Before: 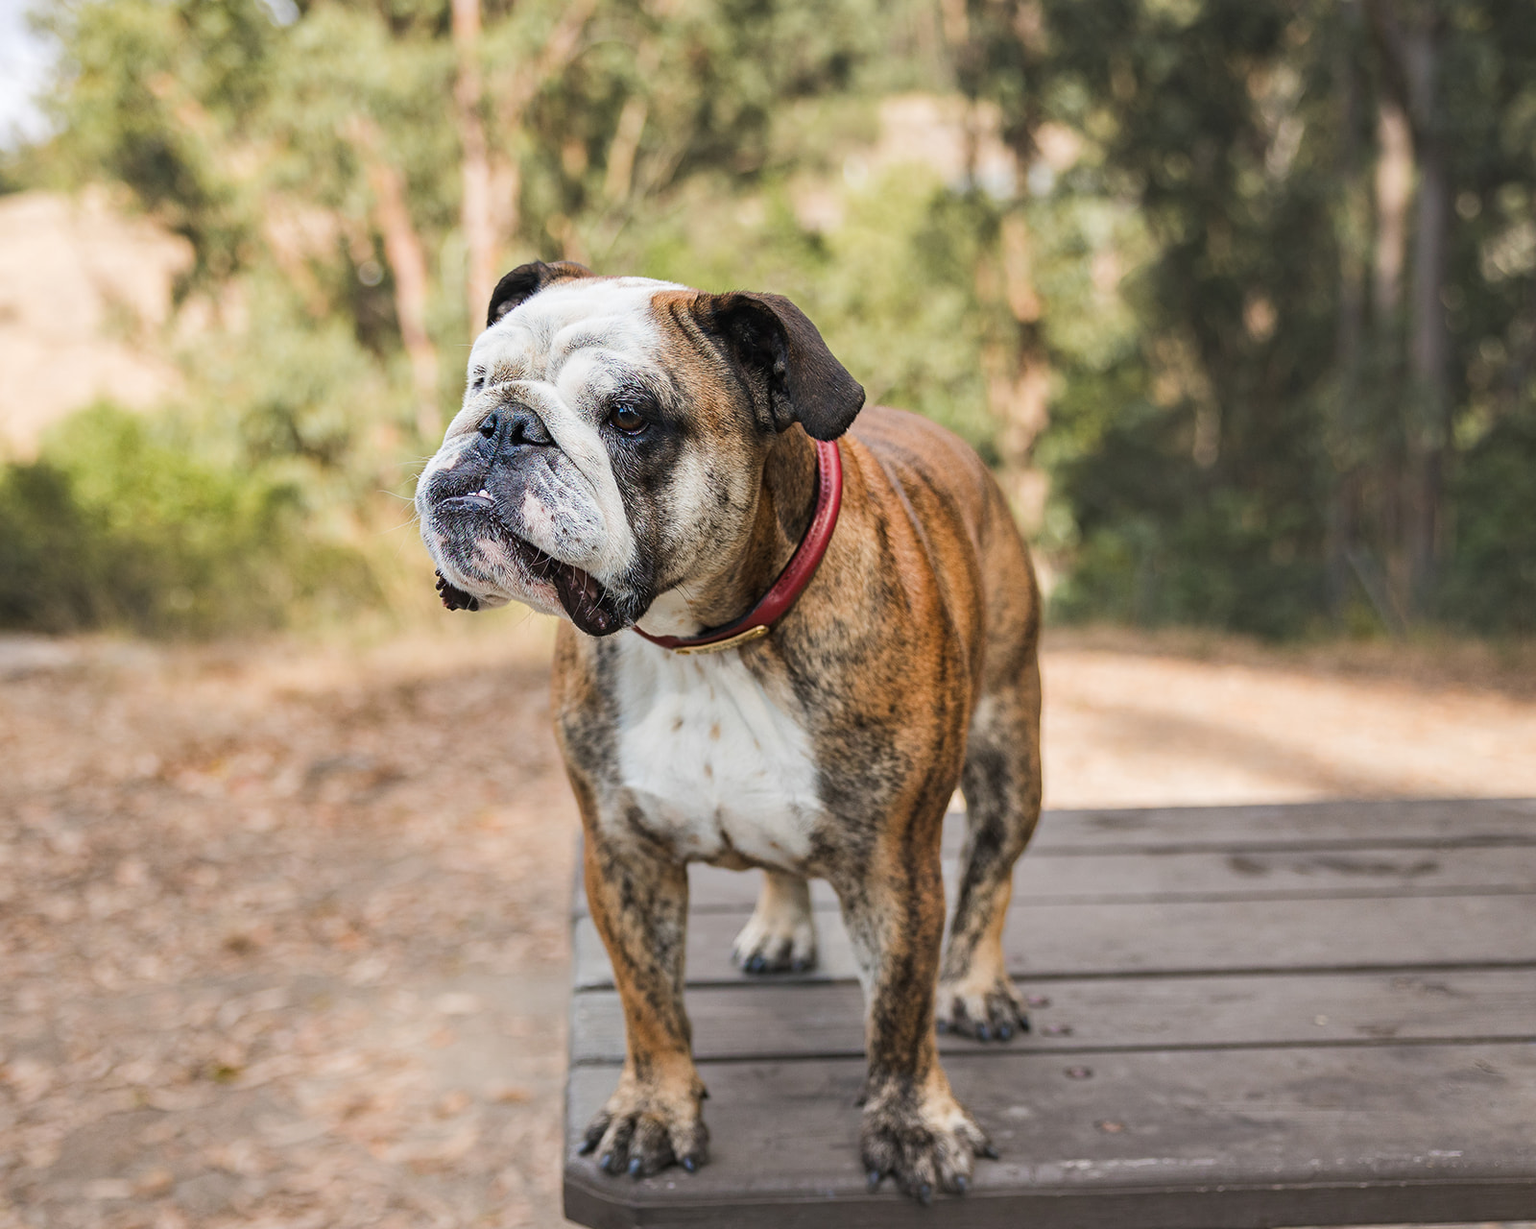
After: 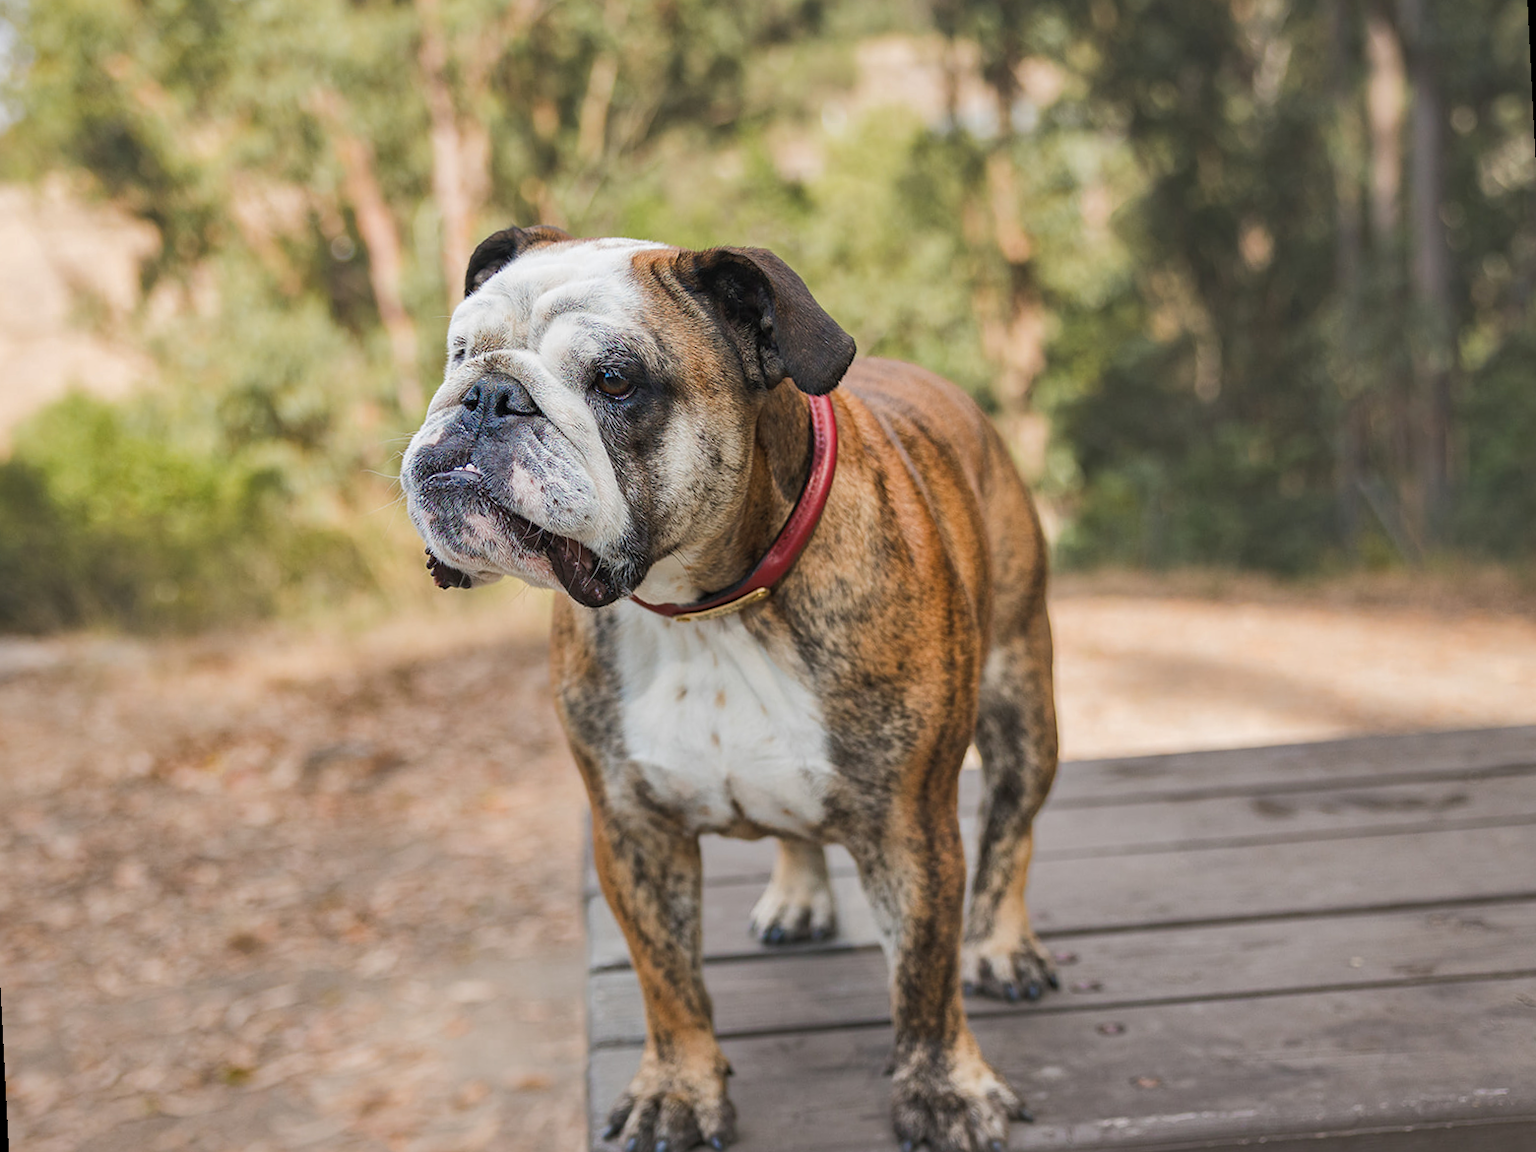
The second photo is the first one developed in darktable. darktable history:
rotate and perspective: rotation -3°, crop left 0.031, crop right 0.968, crop top 0.07, crop bottom 0.93
shadows and highlights: on, module defaults
